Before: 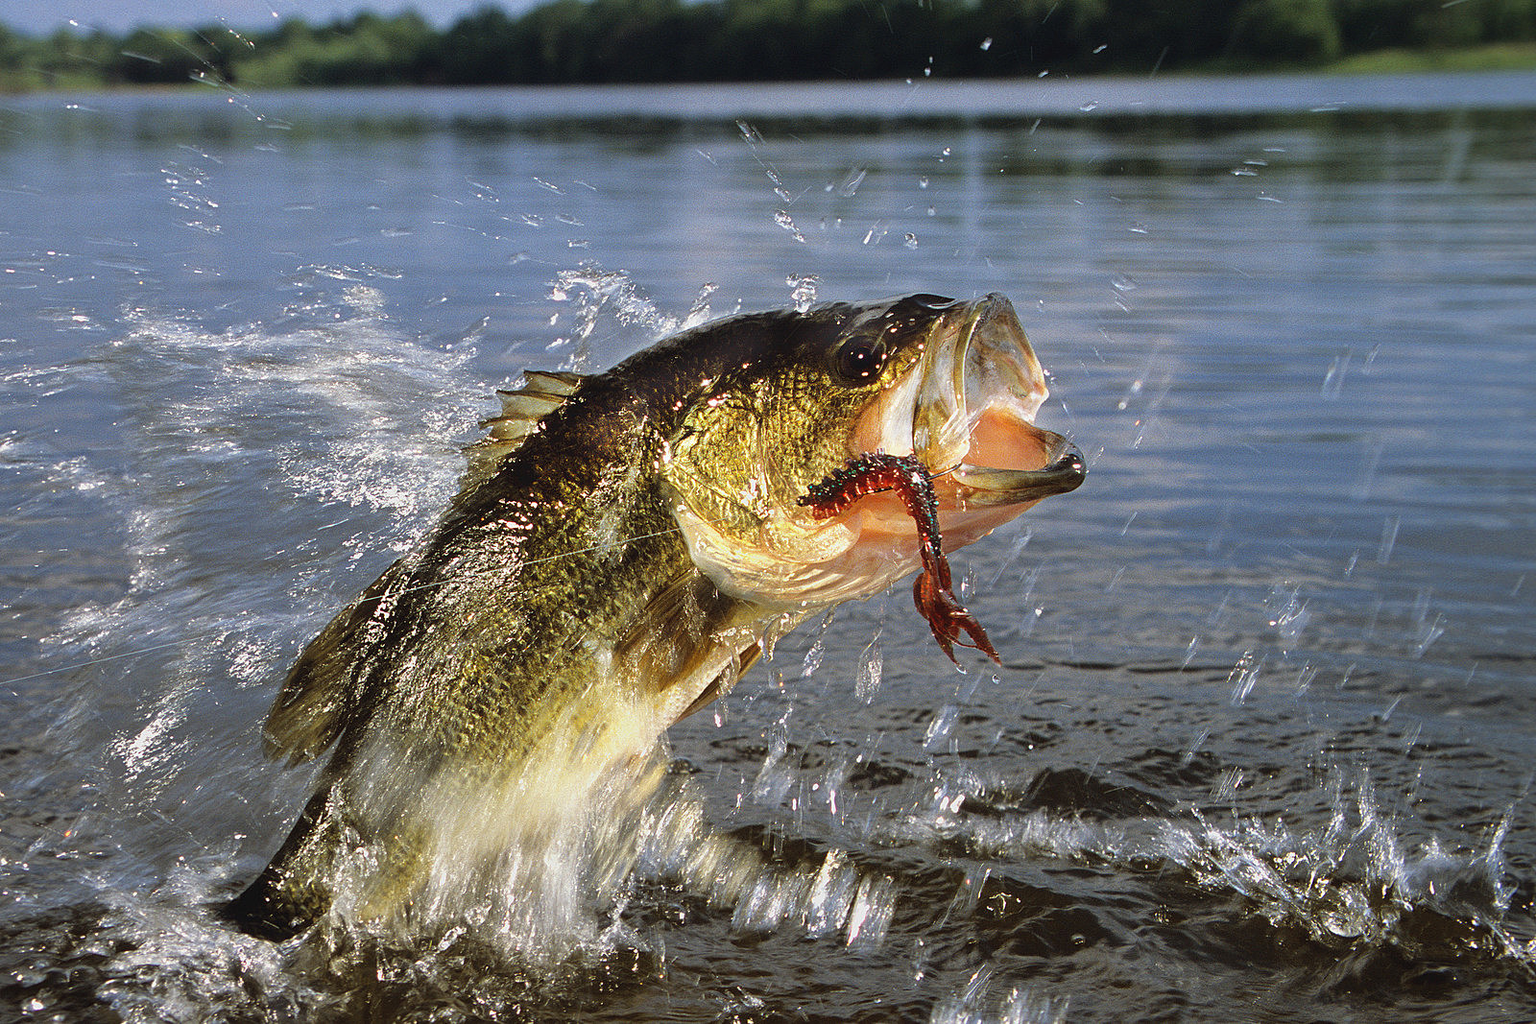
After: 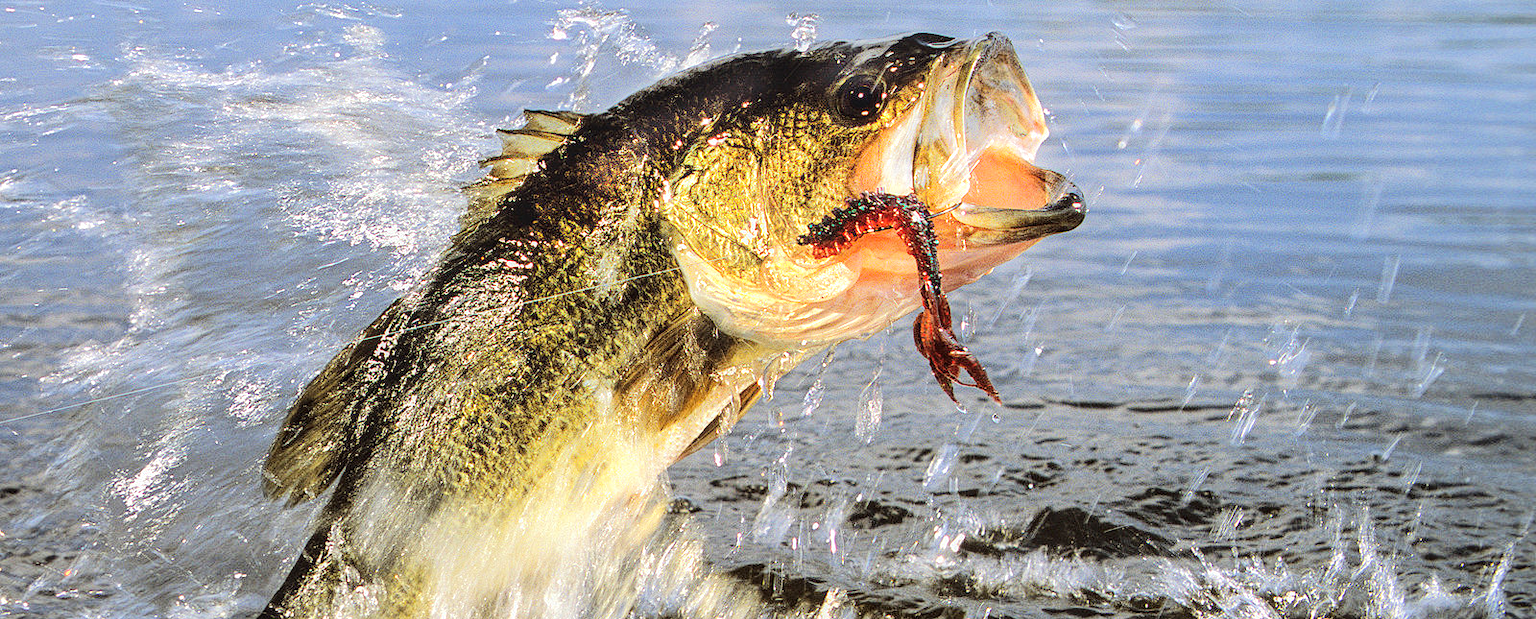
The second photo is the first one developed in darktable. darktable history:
tone equalizer: -7 EV 0.161 EV, -6 EV 0.621 EV, -5 EV 1.13 EV, -4 EV 1.3 EV, -3 EV 1.14 EV, -2 EV 0.6 EV, -1 EV 0.154 EV, edges refinement/feathering 500, mask exposure compensation -1.57 EV, preserve details no
crop and rotate: top 25.585%, bottom 13.933%
local contrast: on, module defaults
